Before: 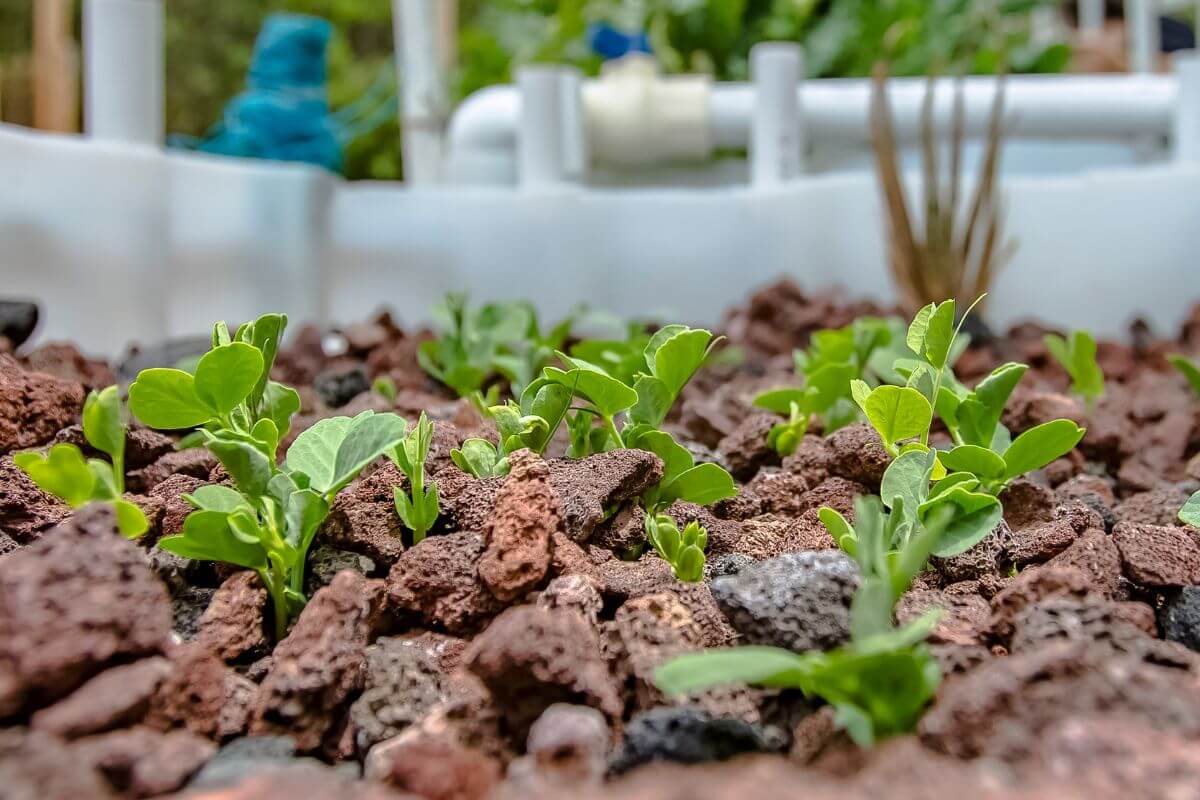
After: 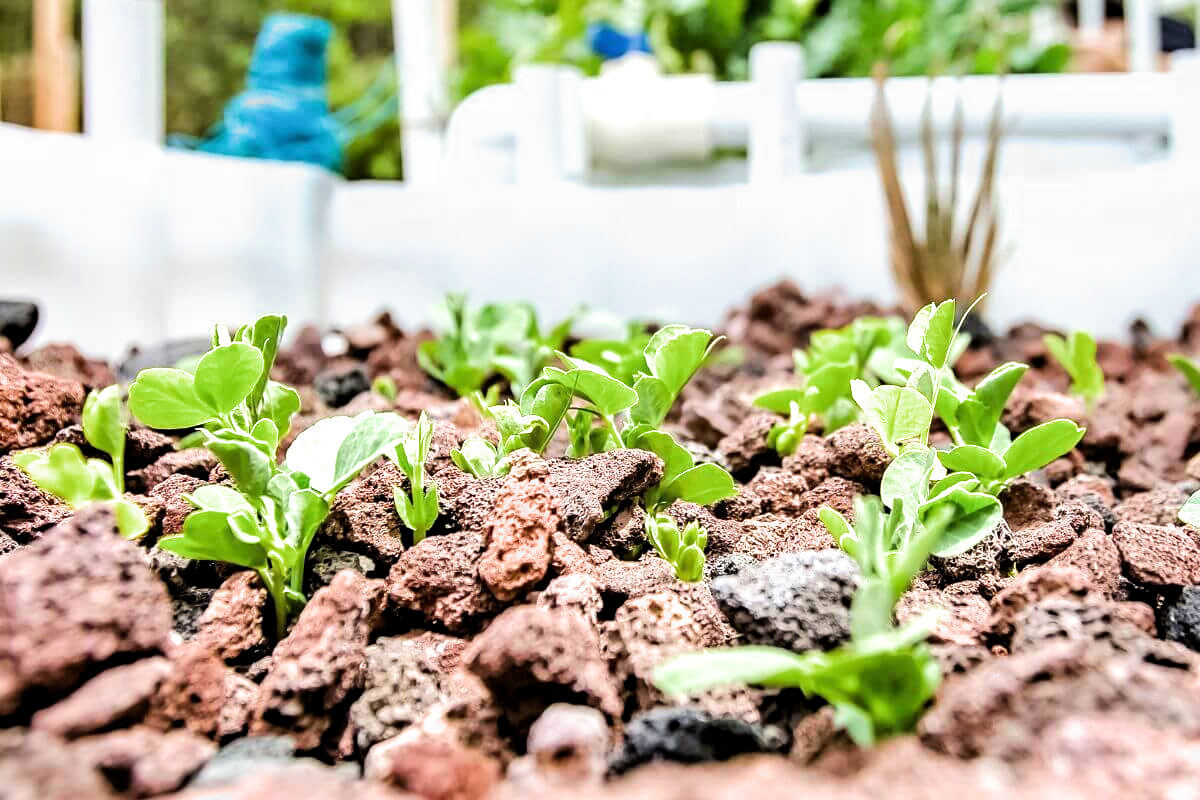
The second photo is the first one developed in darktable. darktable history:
filmic rgb: middle gray luminance 8.94%, black relative exposure -6.28 EV, white relative exposure 2.73 EV, target black luminance 0%, hardness 4.76, latitude 73.24%, contrast 1.335, shadows ↔ highlights balance 9.78%, add noise in highlights 0, color science v3 (2019), use custom middle-gray values true, contrast in highlights soft
